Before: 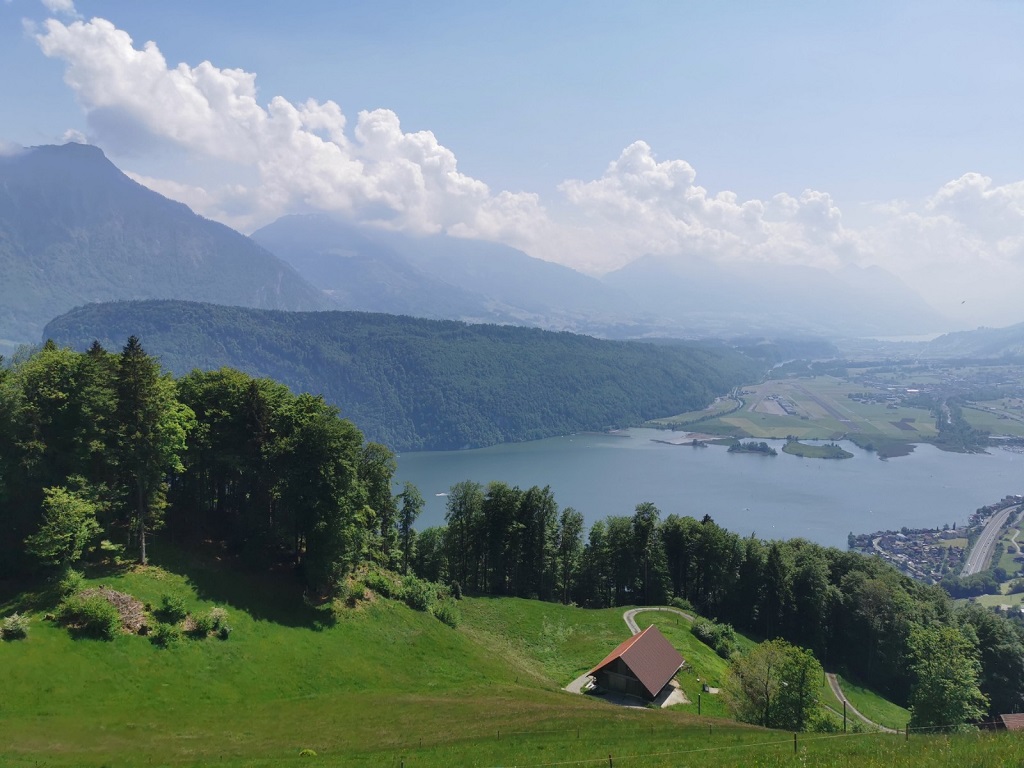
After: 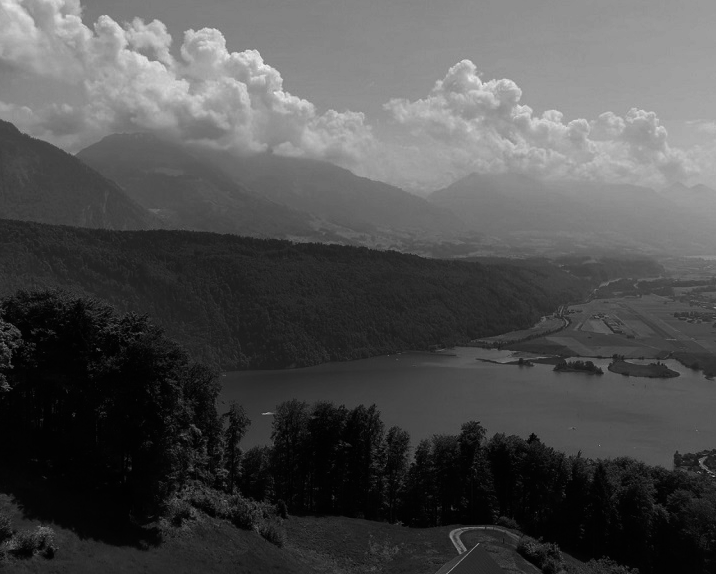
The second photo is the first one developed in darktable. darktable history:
contrast brightness saturation: contrast -0.03, brightness -0.59, saturation -1
crop and rotate: left 17.046%, top 10.659%, right 12.989%, bottom 14.553%
